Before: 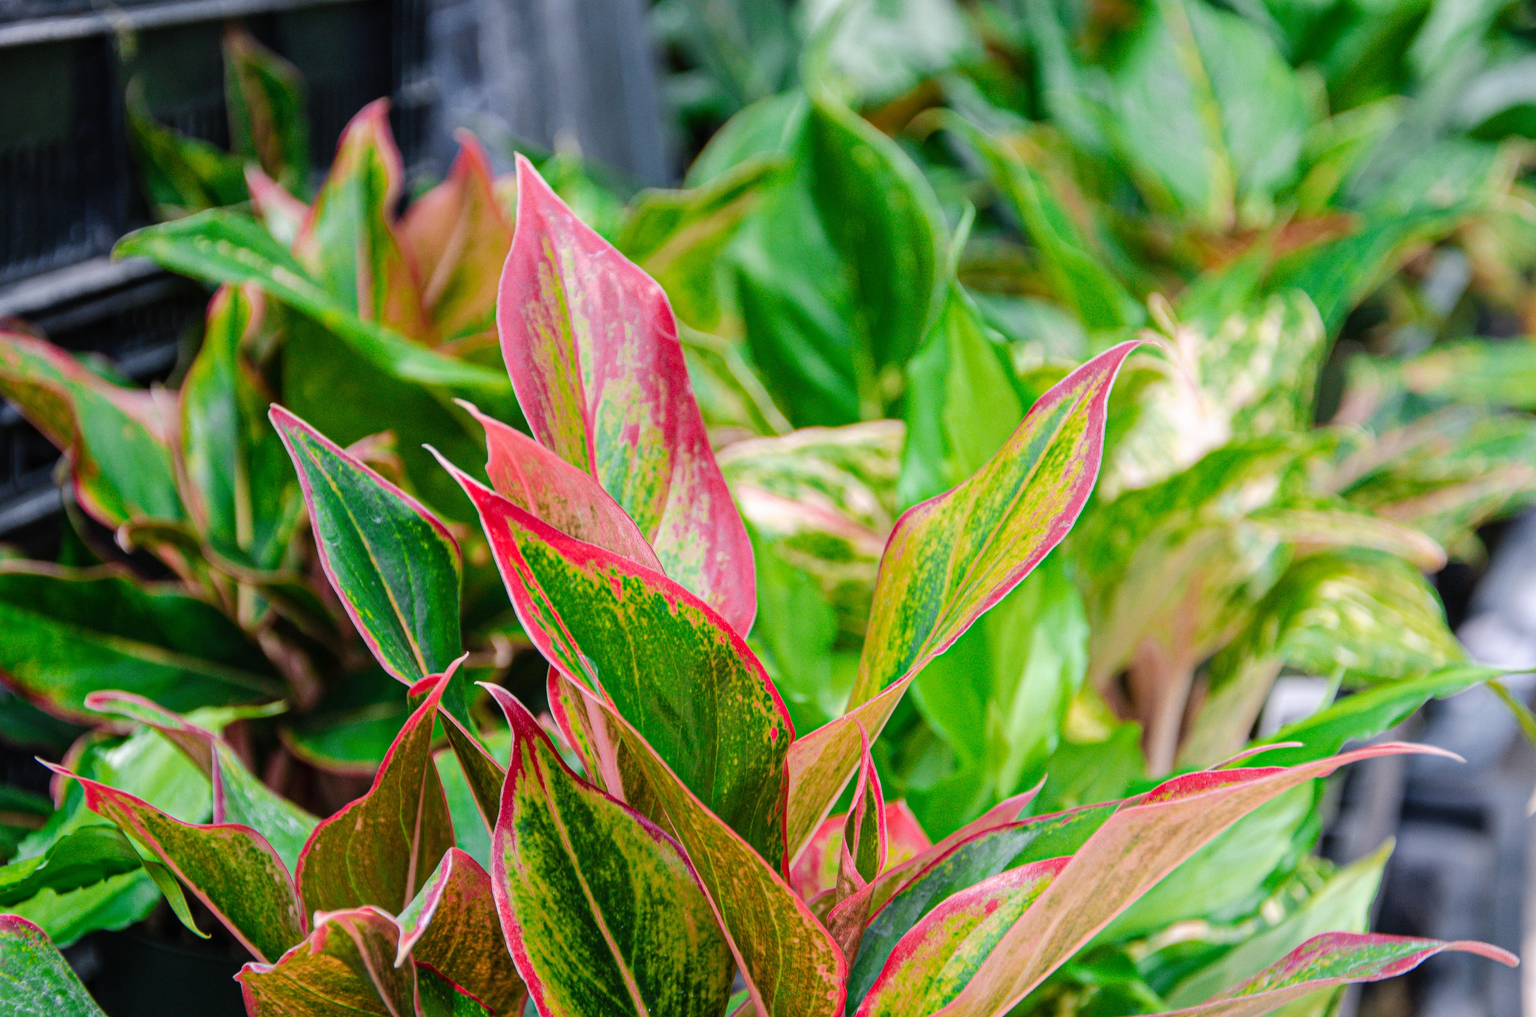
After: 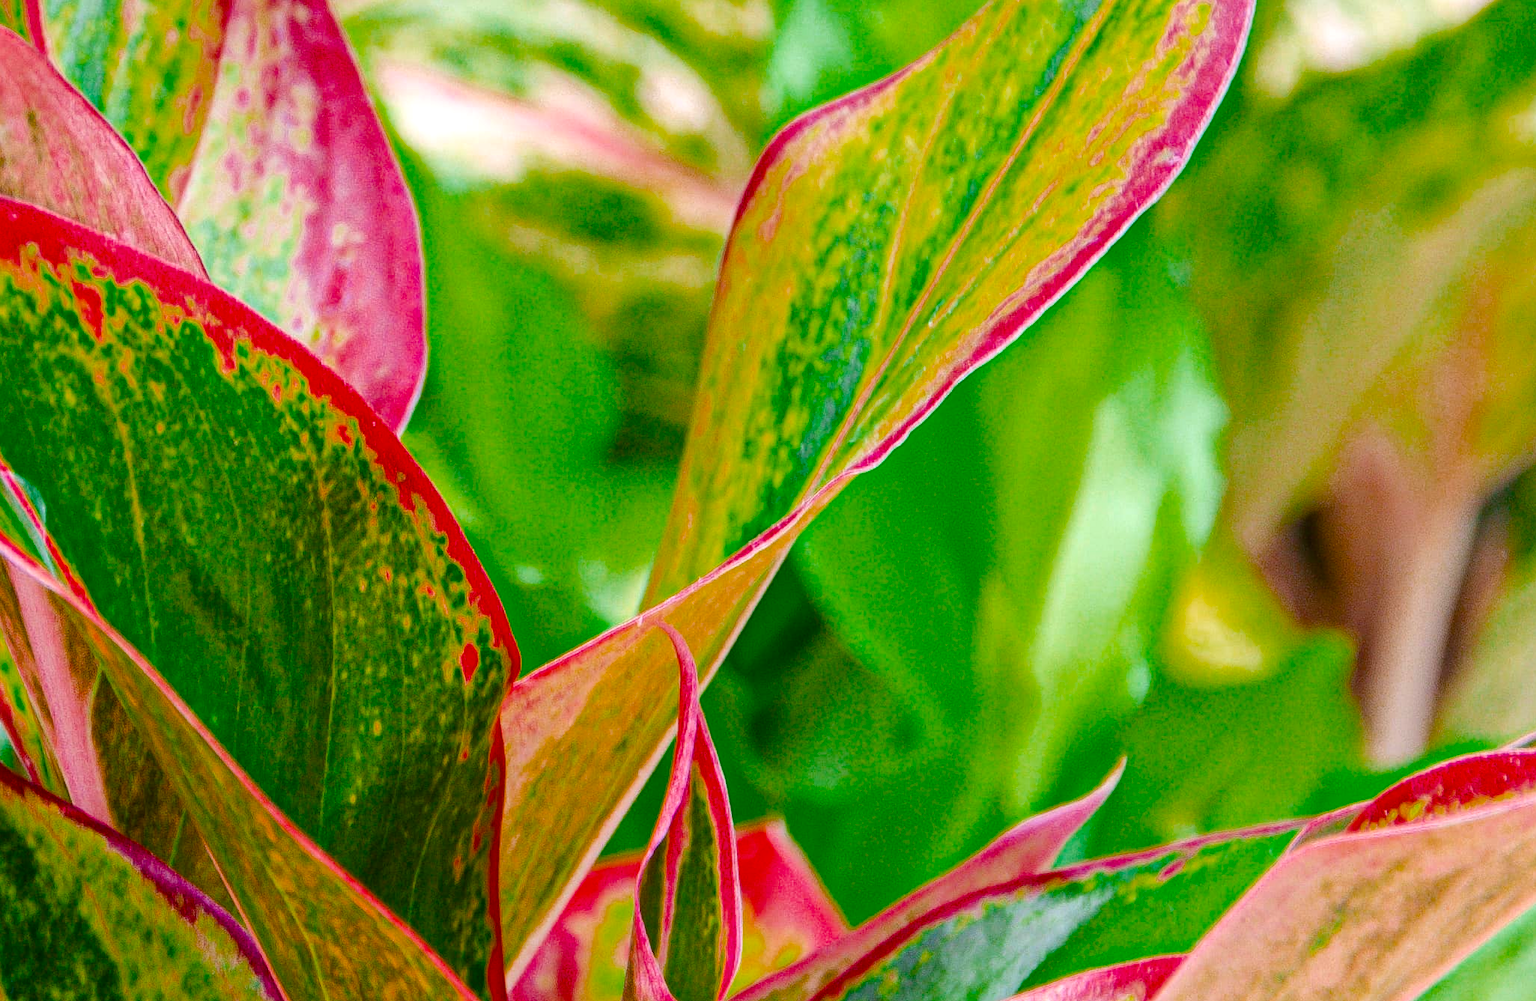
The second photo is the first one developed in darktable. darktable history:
color balance rgb: highlights gain › luminance 10.218%, perceptual saturation grading › global saturation 19.597%, global vibrance -1.464%, saturation formula JzAzBz (2021)
crop: left 37.692%, top 45.158%, right 20.683%, bottom 13.852%
